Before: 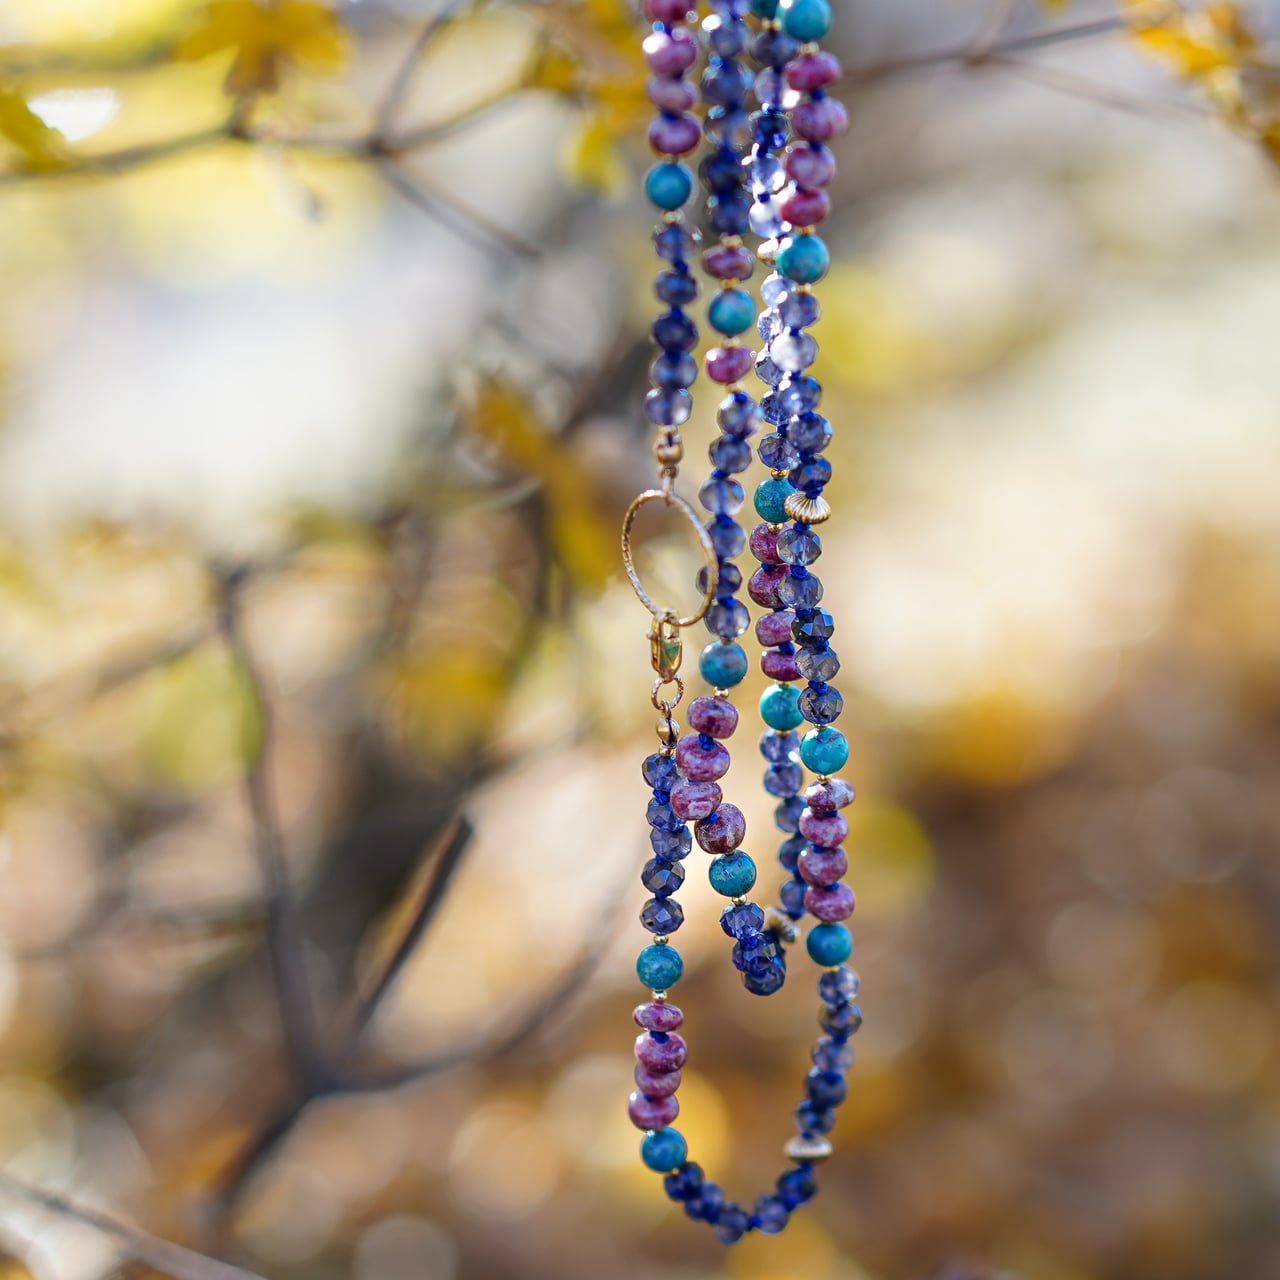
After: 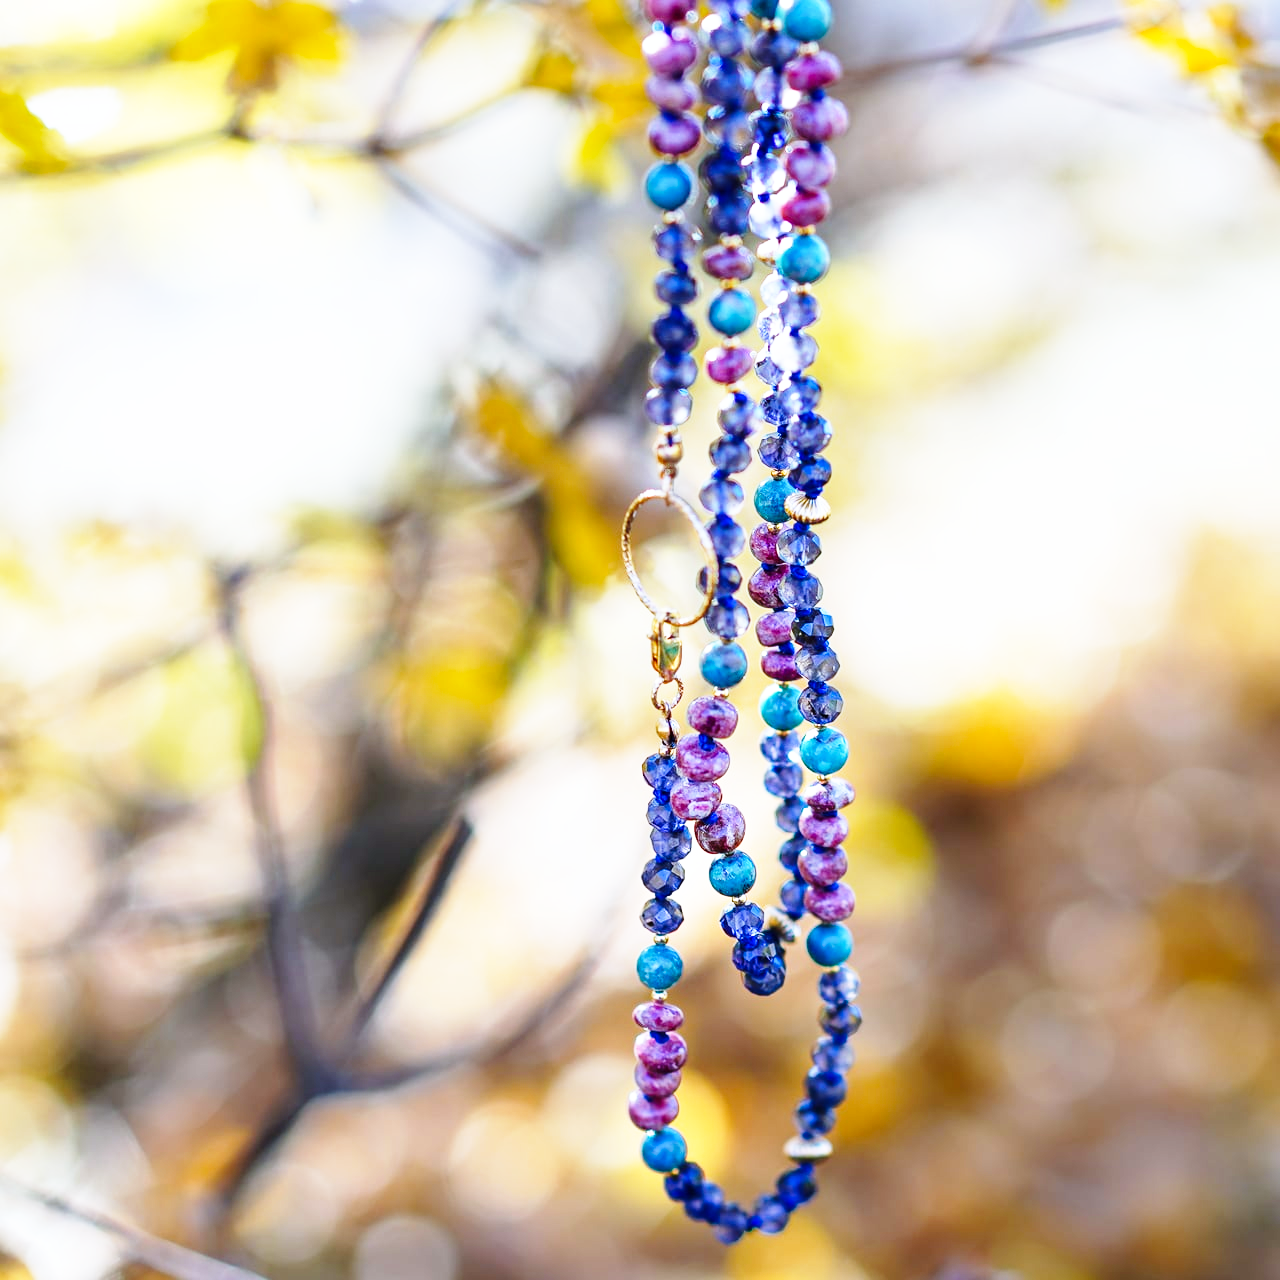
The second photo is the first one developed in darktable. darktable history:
base curve: curves: ch0 [(0, 0) (0.026, 0.03) (0.109, 0.232) (0.351, 0.748) (0.669, 0.968) (1, 1)], preserve colors none
white balance: red 0.954, blue 1.079
